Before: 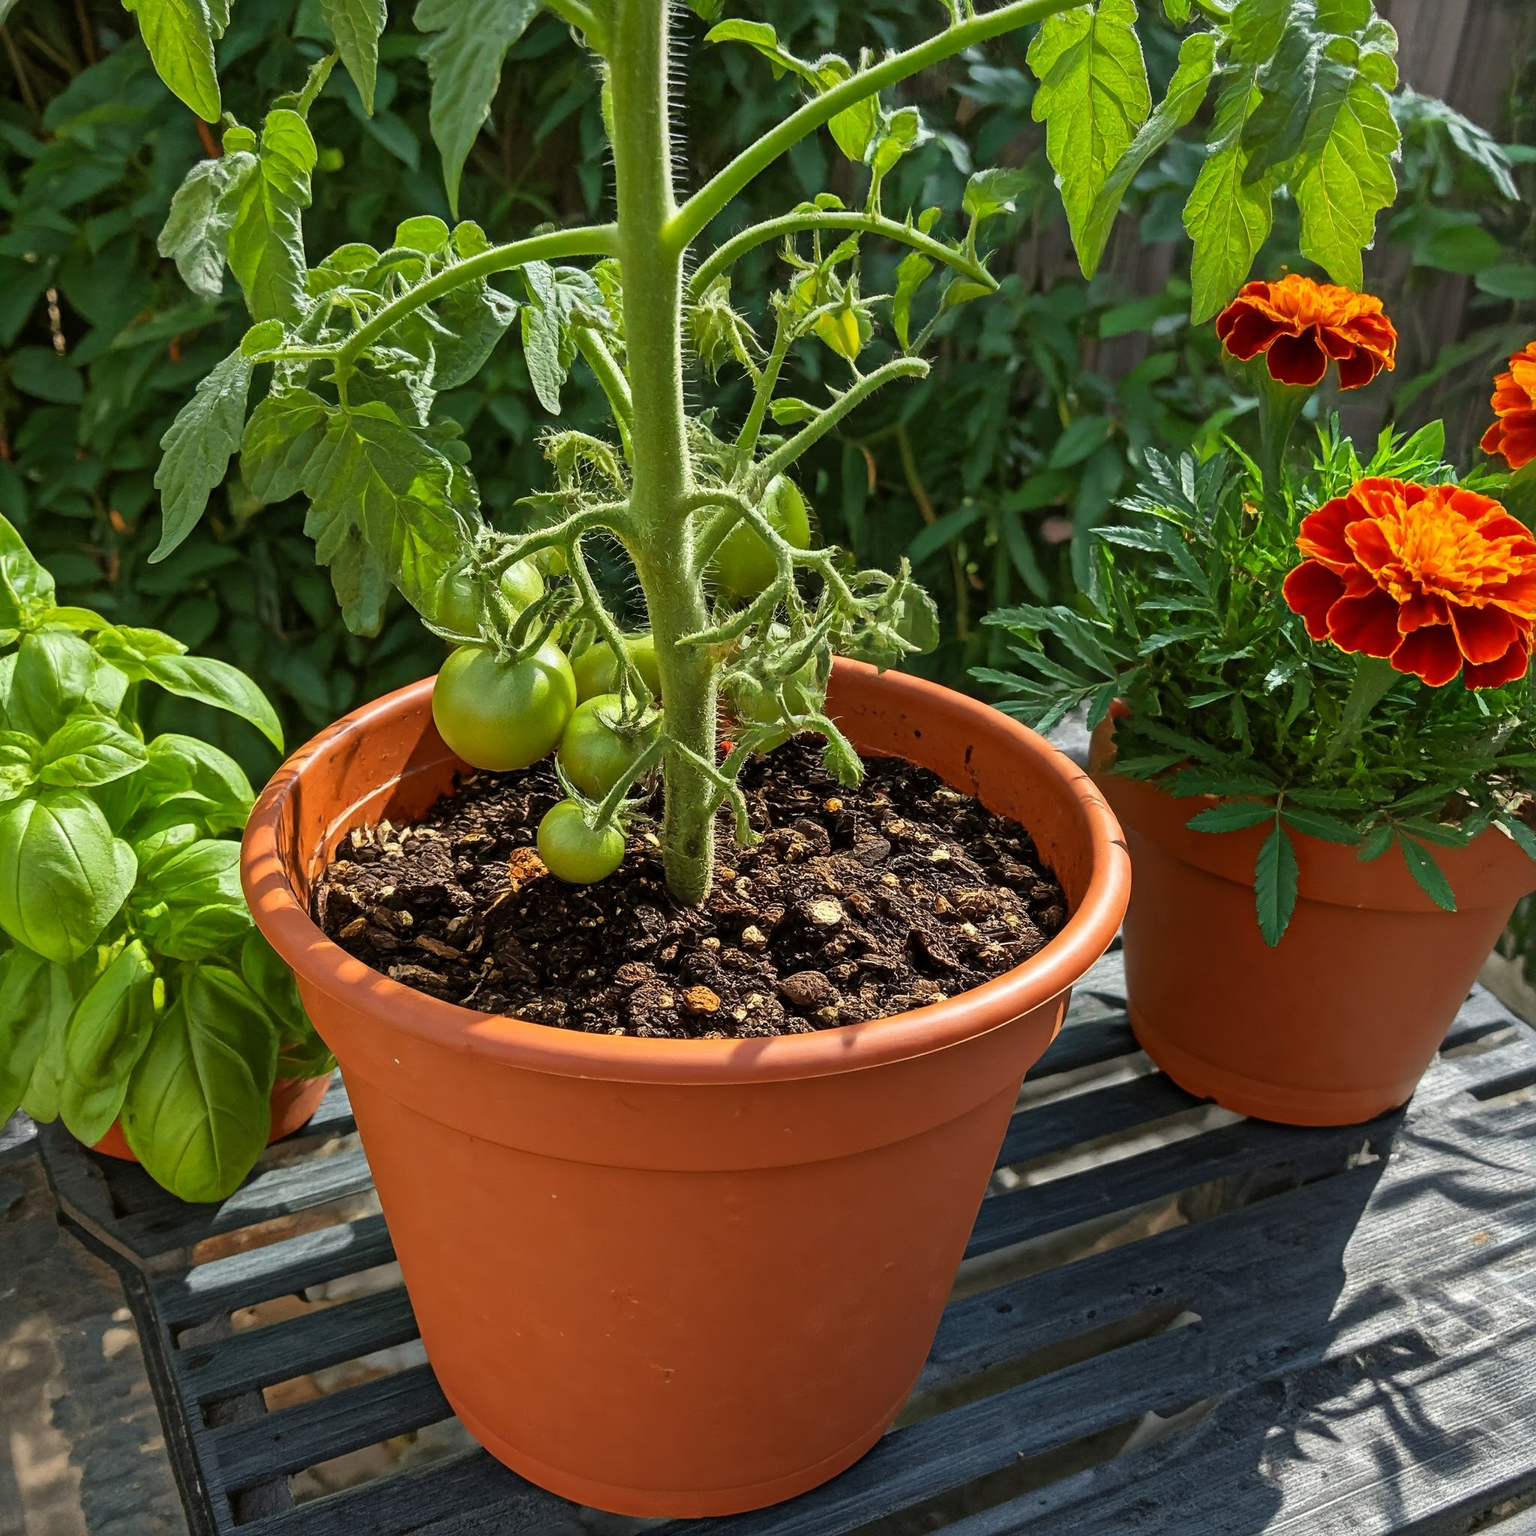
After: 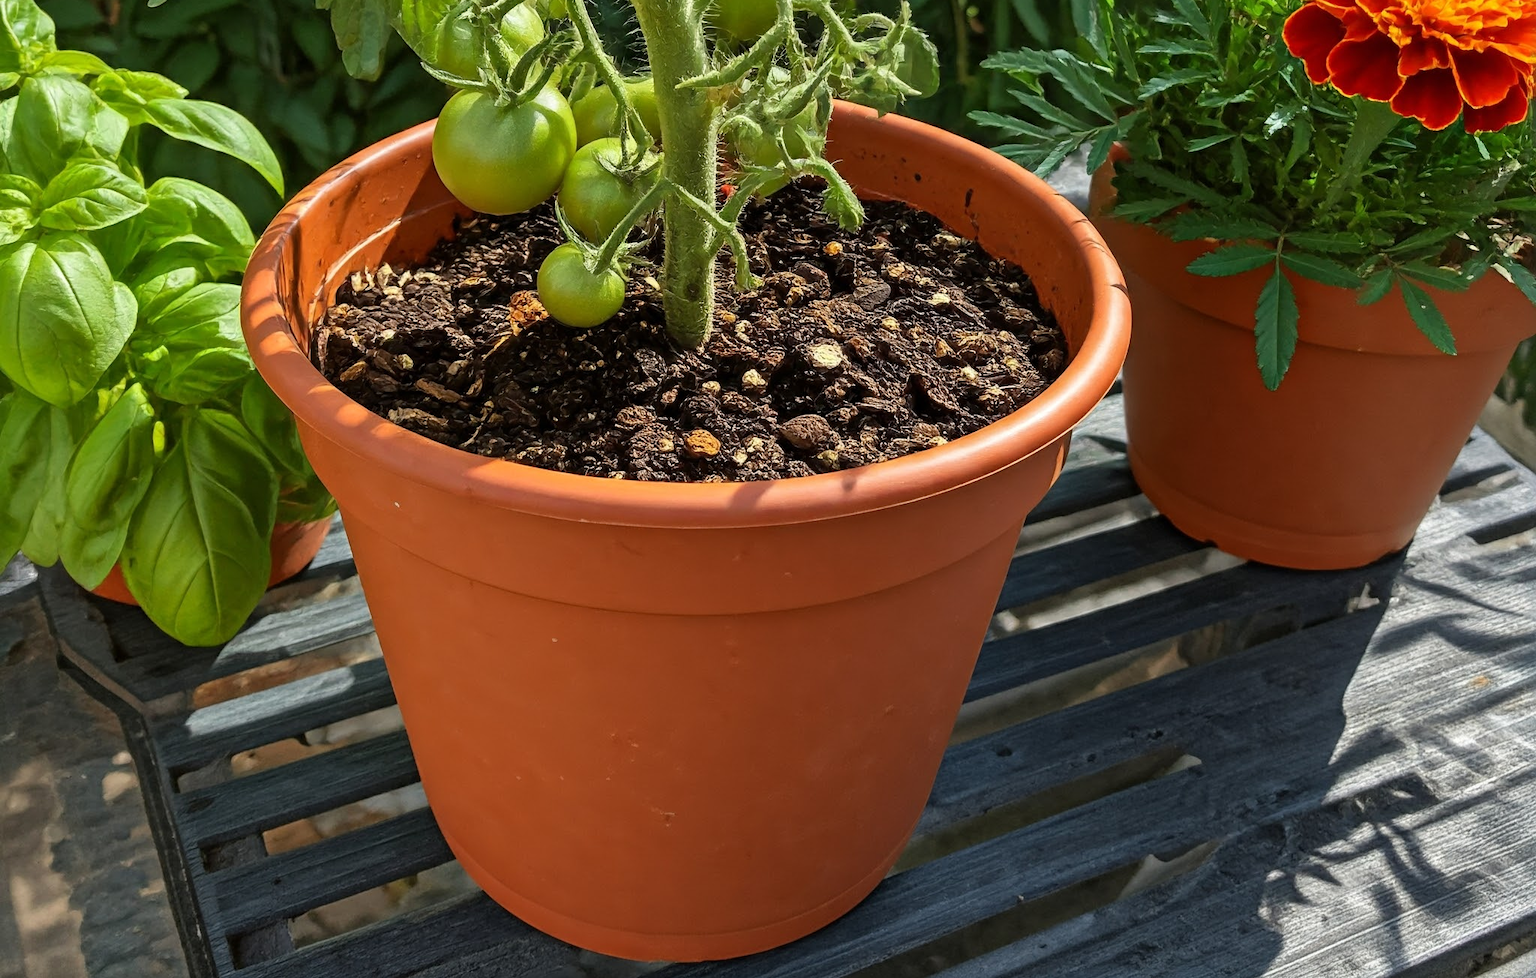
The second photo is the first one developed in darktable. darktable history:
crop and rotate: top 36.231%
